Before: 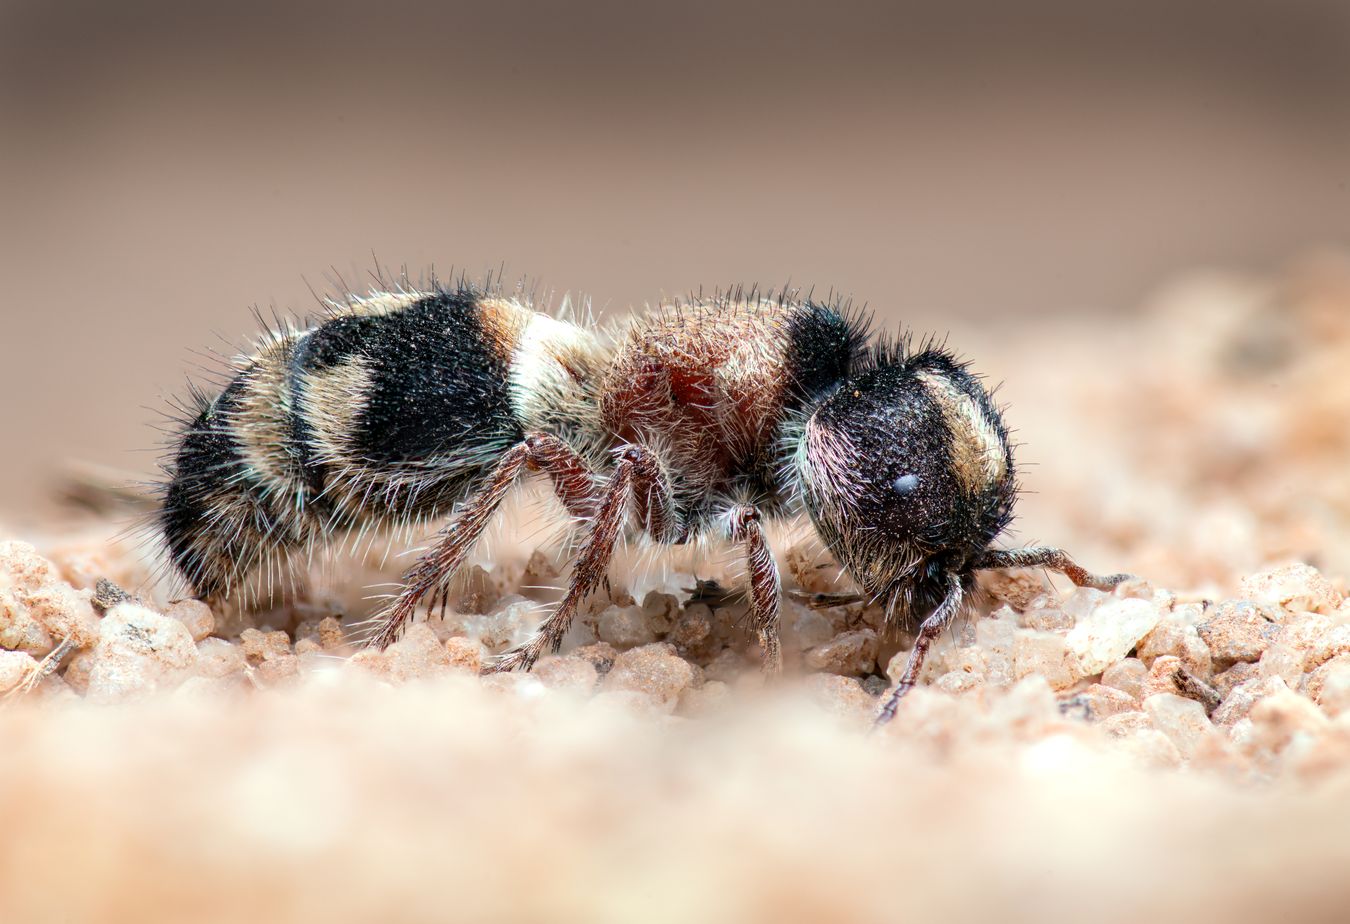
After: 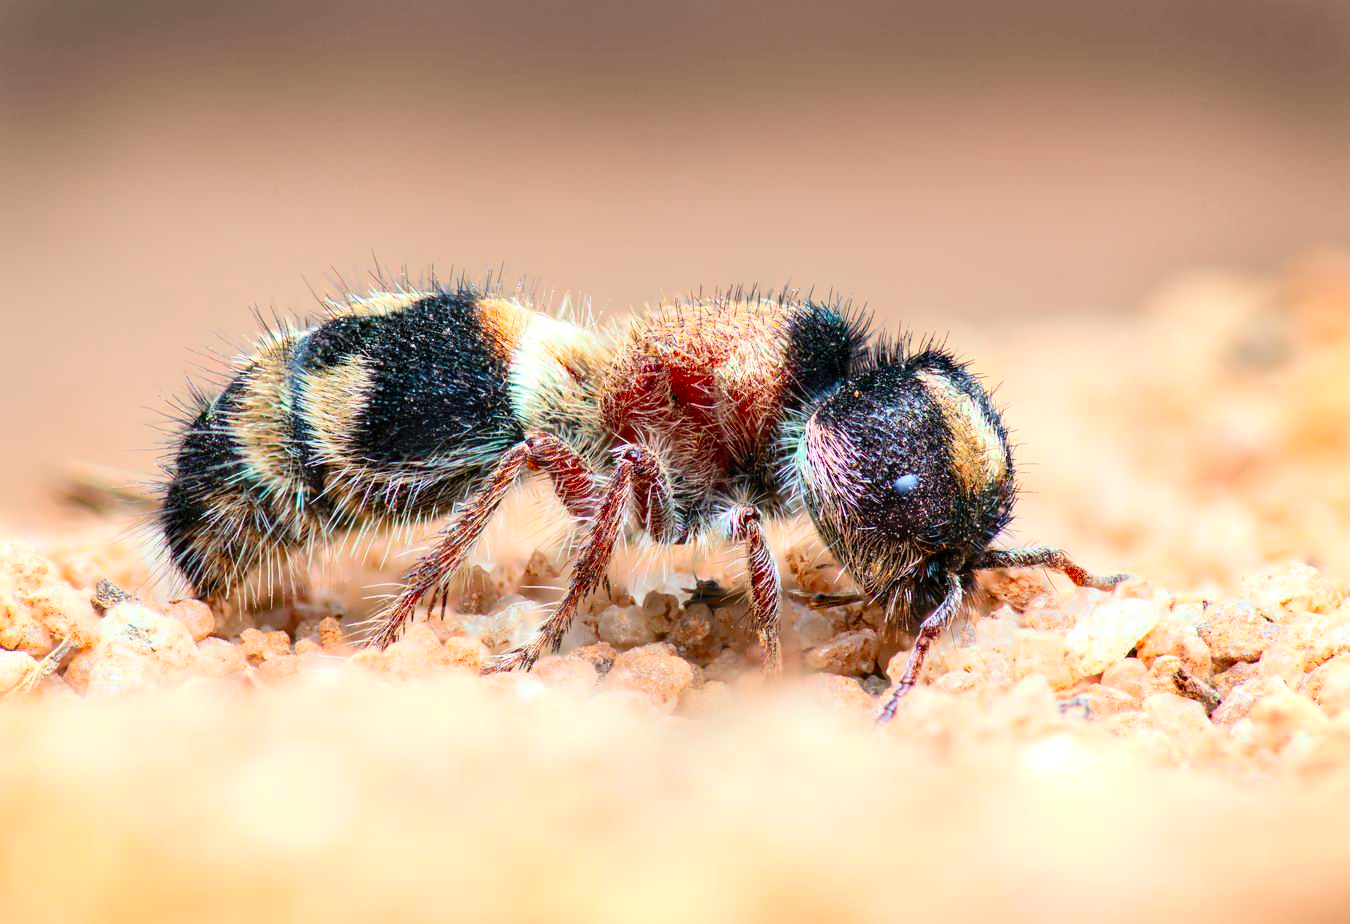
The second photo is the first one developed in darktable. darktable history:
contrast brightness saturation: contrast 0.201, brightness 0.19, saturation 0.812
